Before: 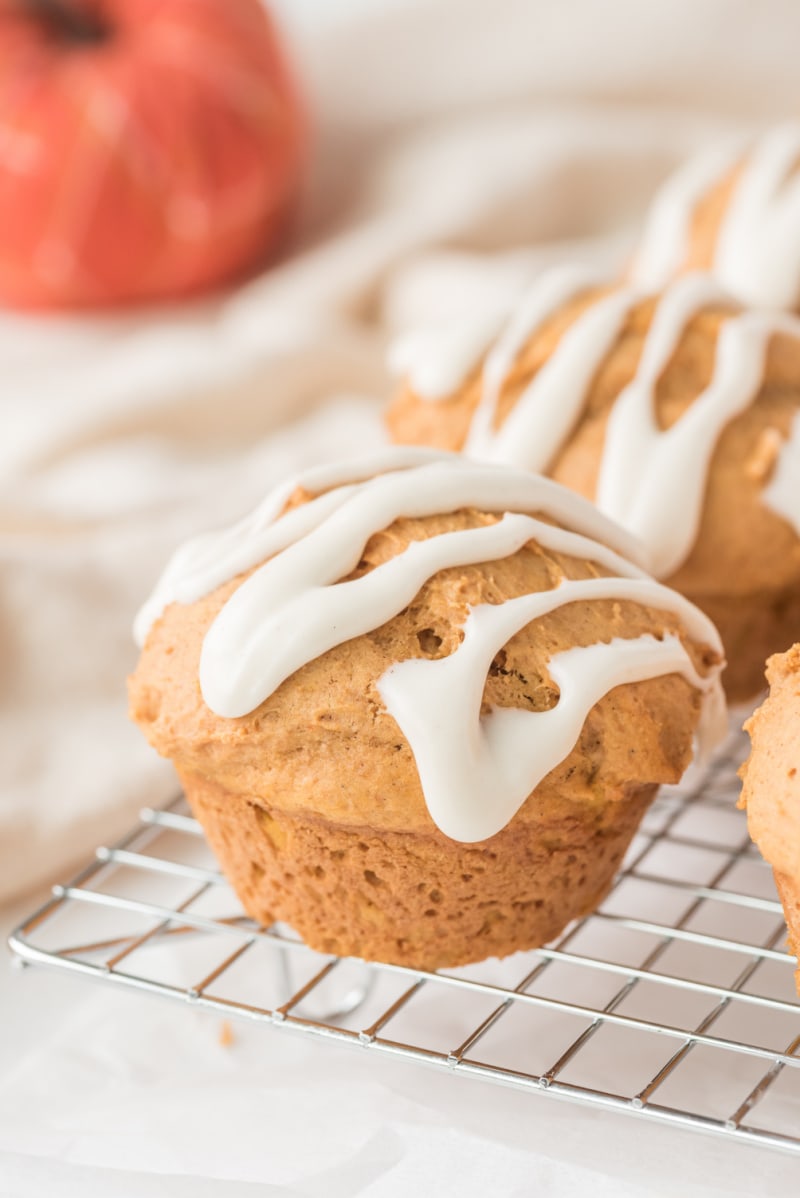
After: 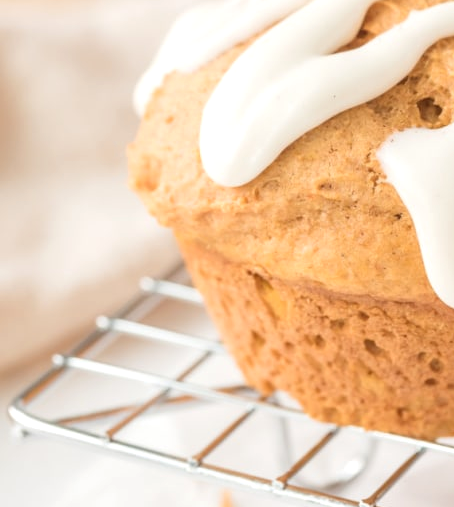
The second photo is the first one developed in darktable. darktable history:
exposure: exposure 0.197 EV, compensate exposure bias true, compensate highlight preservation false
crop: top 44.343%, right 43.159%, bottom 13.313%
